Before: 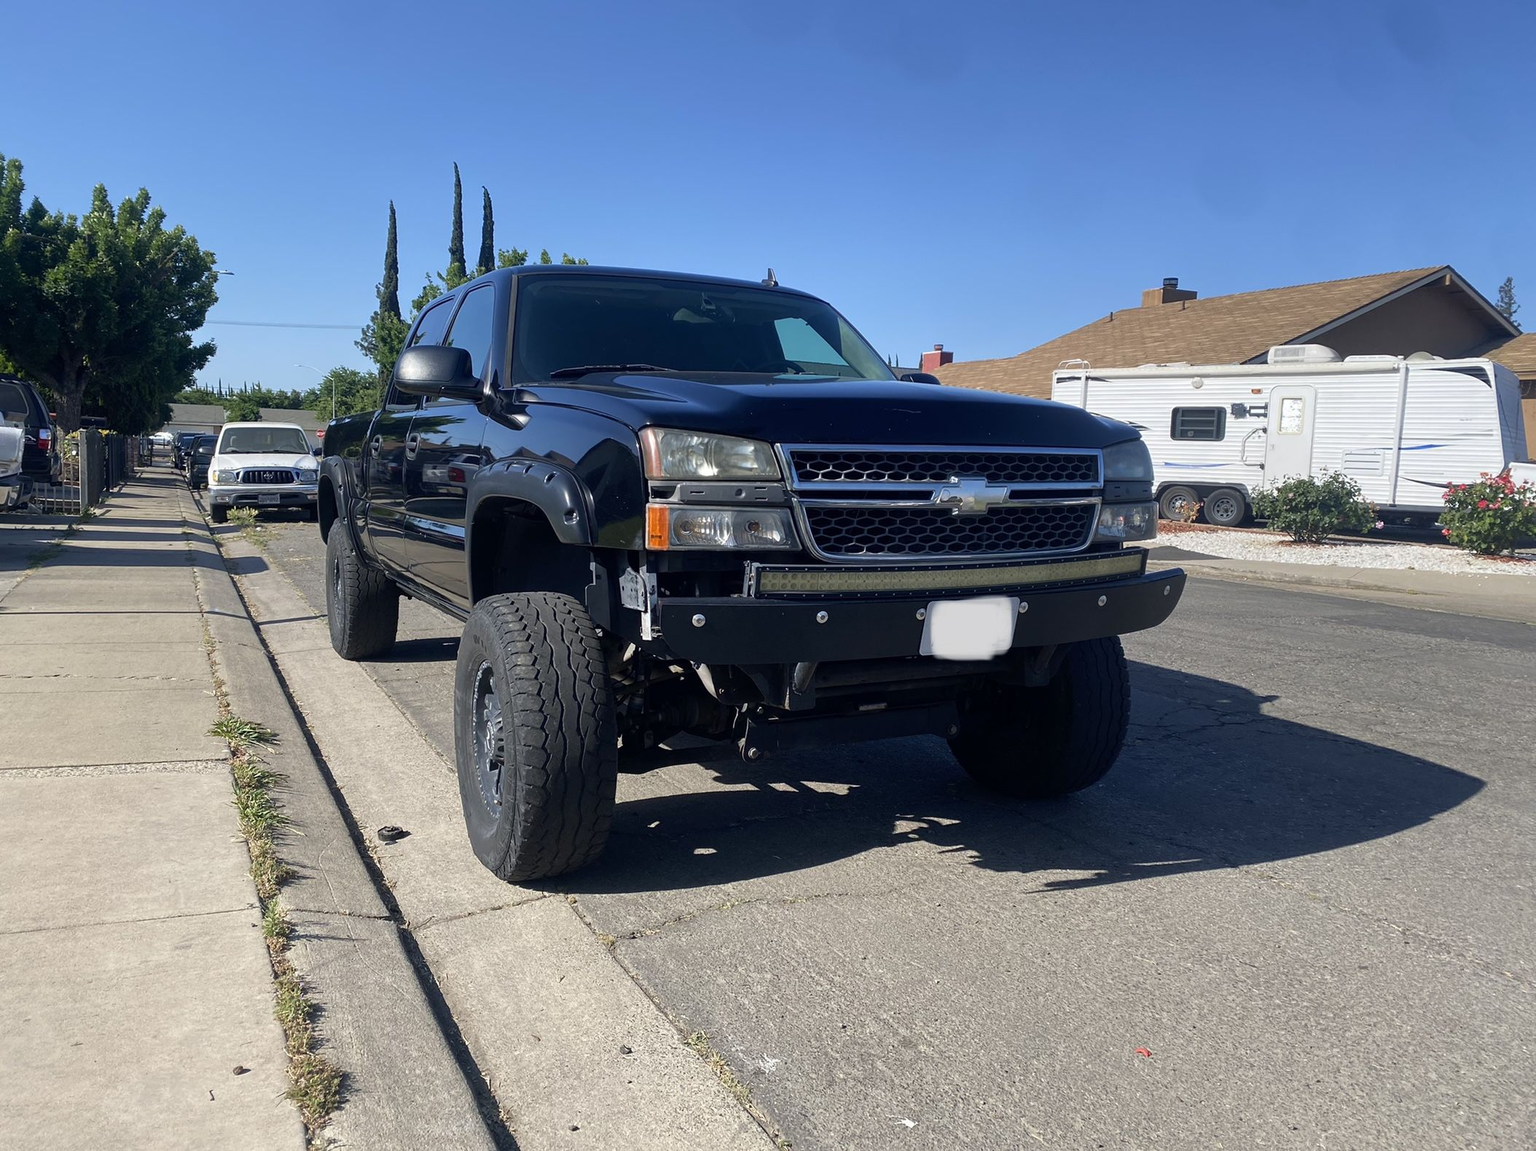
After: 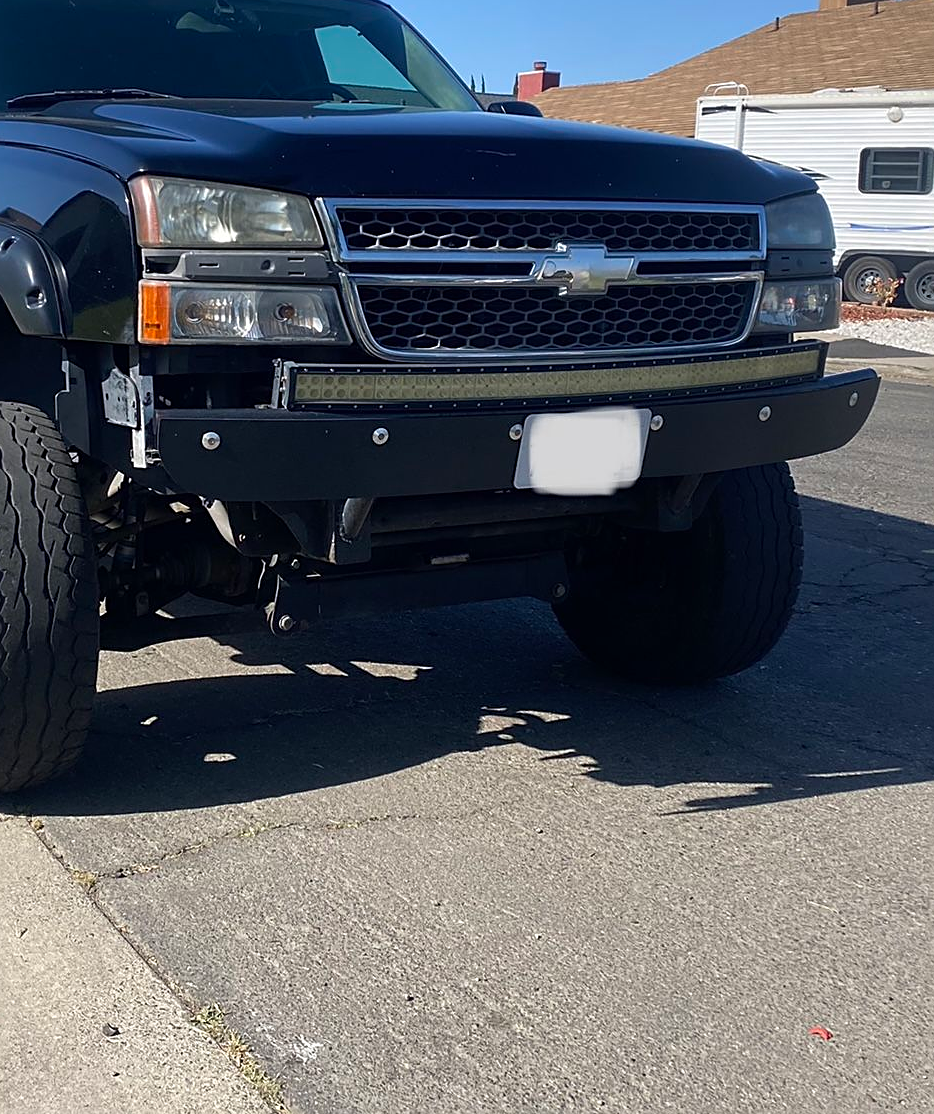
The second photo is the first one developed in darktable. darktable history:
crop: left 35.494%, top 26.05%, right 20.191%, bottom 3.422%
sharpen: on, module defaults
